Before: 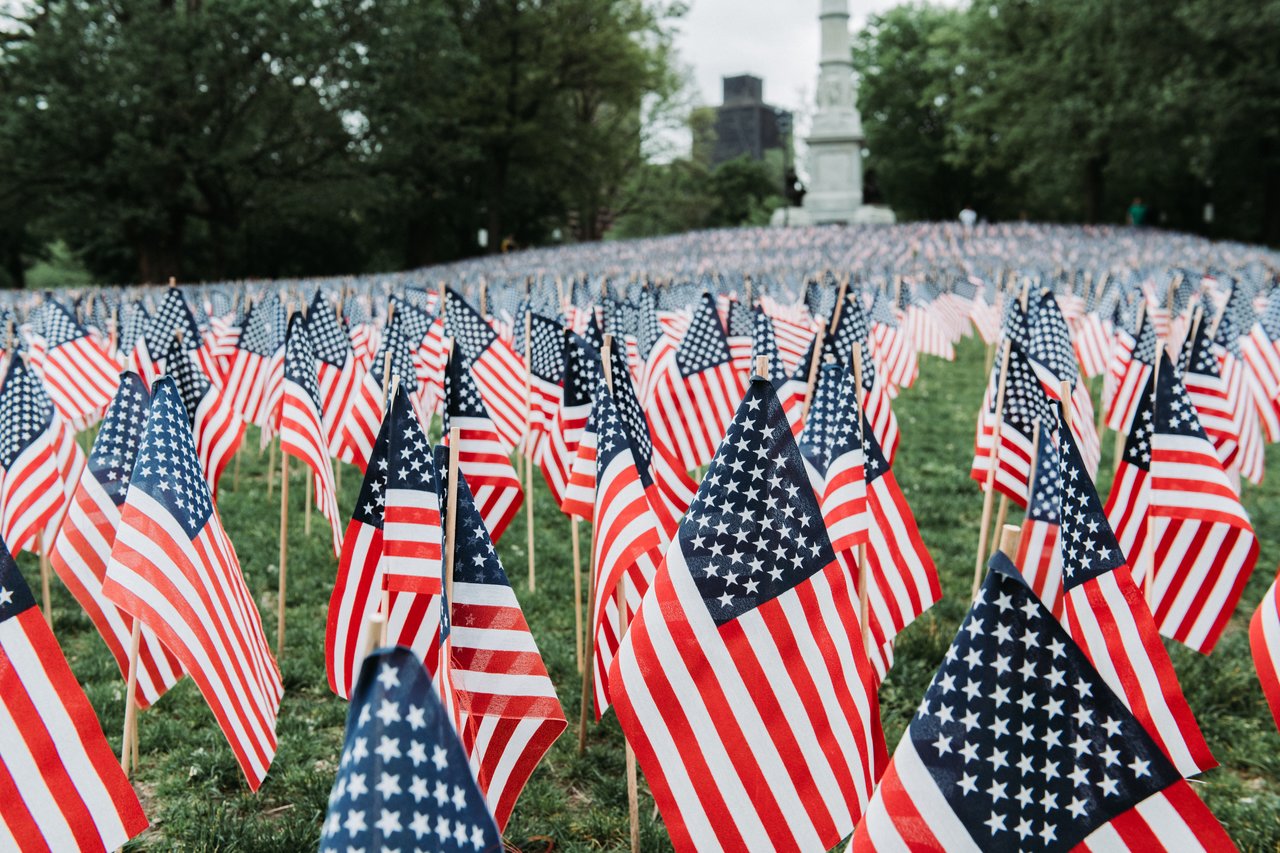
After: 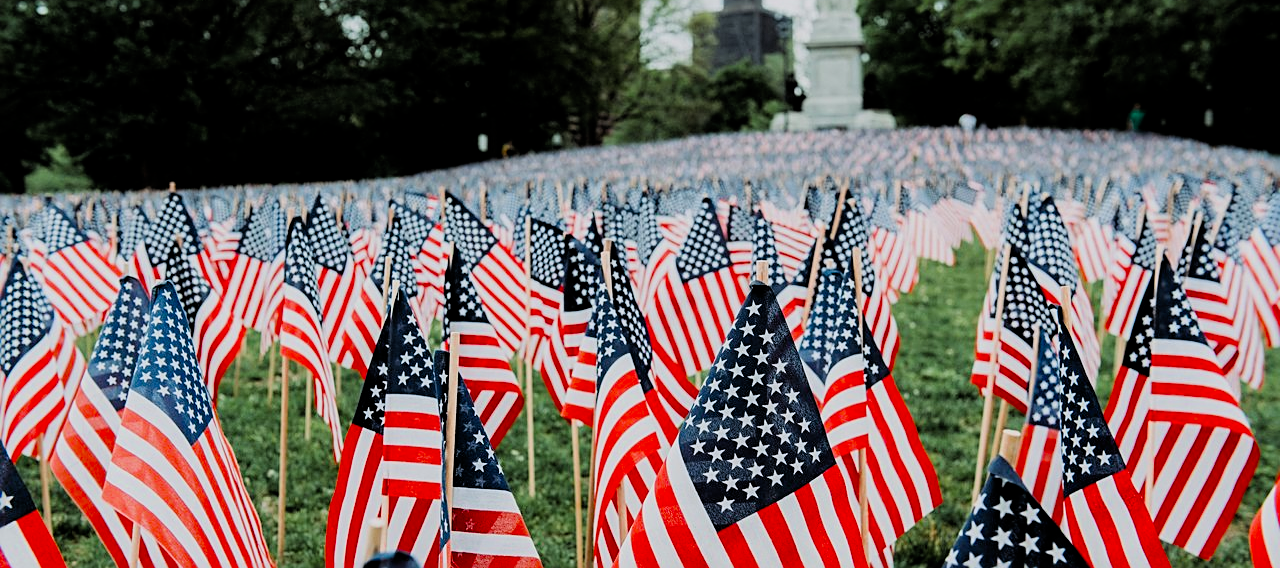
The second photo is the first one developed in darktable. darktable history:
filmic rgb: black relative exposure -7.75 EV, white relative exposure 4.4 EV, threshold 3 EV, target black luminance 0%, hardness 3.76, latitude 50.51%, contrast 1.074, highlights saturation mix 10%, shadows ↔ highlights balance -0.22%, color science v4 (2020), enable highlight reconstruction true
crop: top 11.166%, bottom 22.168%
sharpen: on, module defaults
